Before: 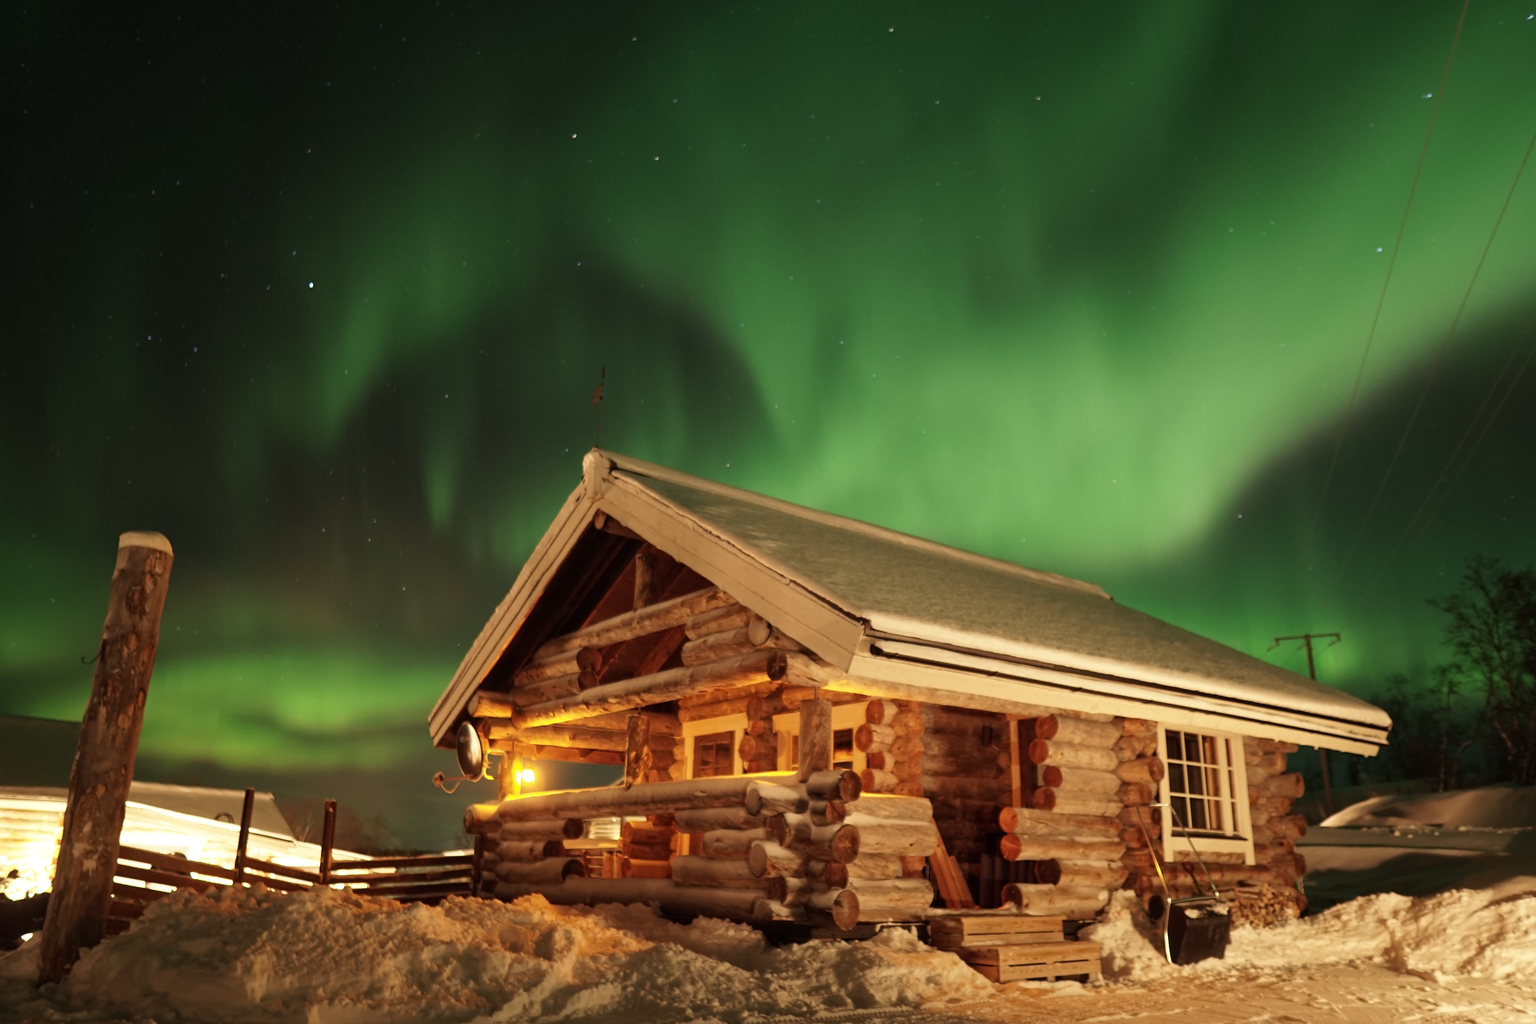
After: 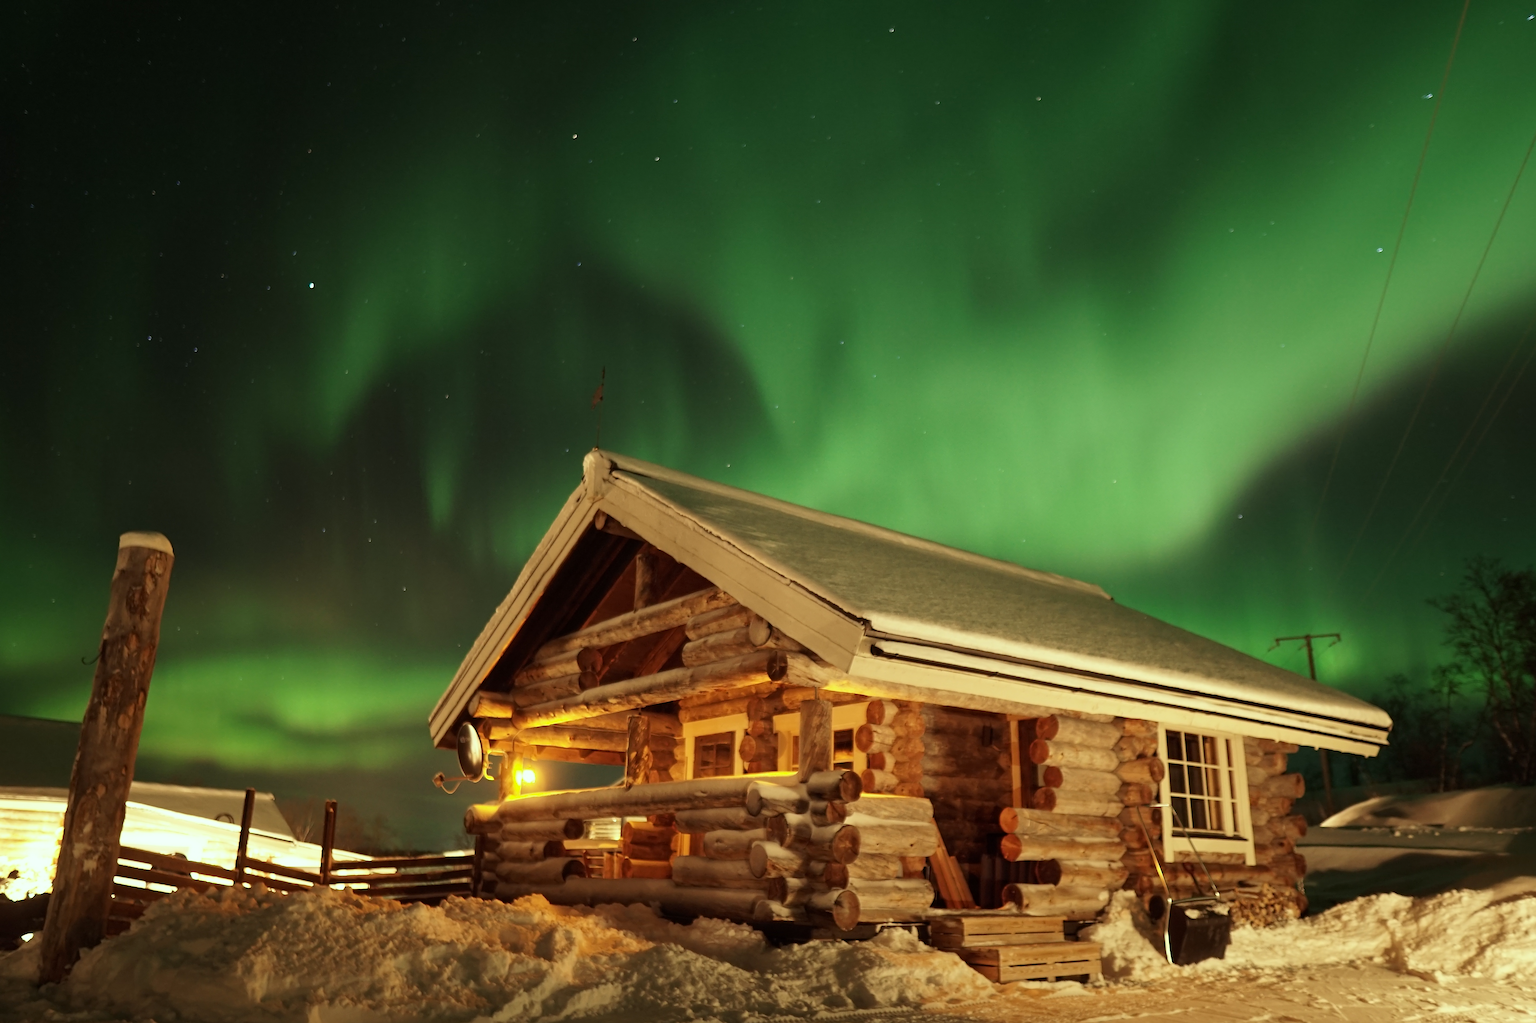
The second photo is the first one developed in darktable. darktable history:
sharpen: amount 0.478
contrast brightness saturation: contrast 0.07
color correction: highlights a* -8, highlights b* 3.1
